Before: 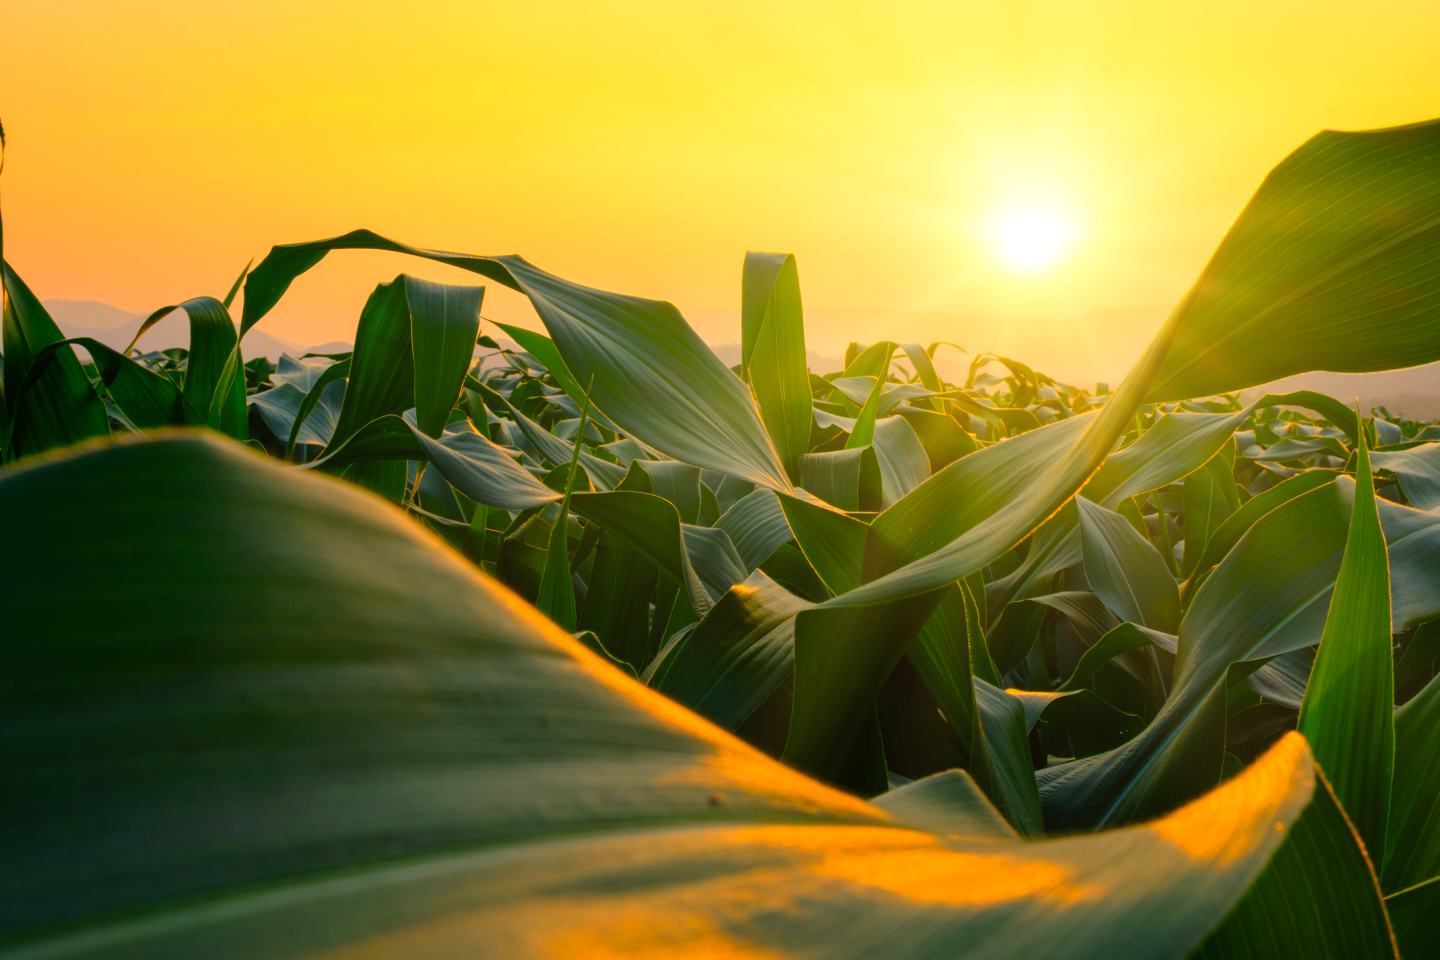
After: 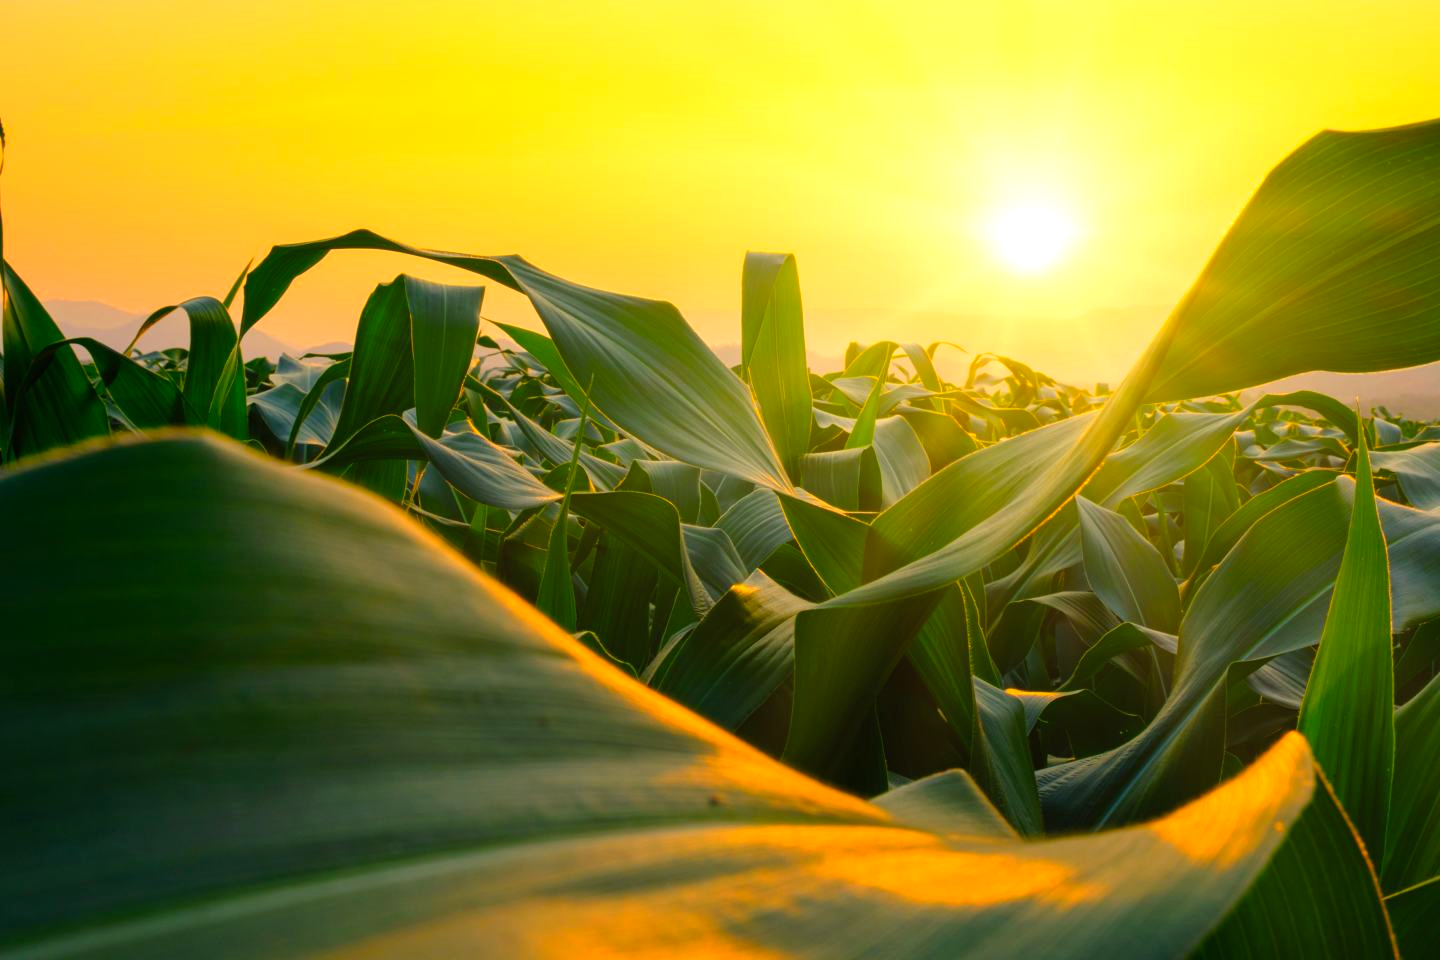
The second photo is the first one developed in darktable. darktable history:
exposure: exposure 0.202 EV, compensate exposure bias true, compensate highlight preservation false
color balance rgb: perceptual saturation grading › global saturation 0.741%, global vibrance 20%
